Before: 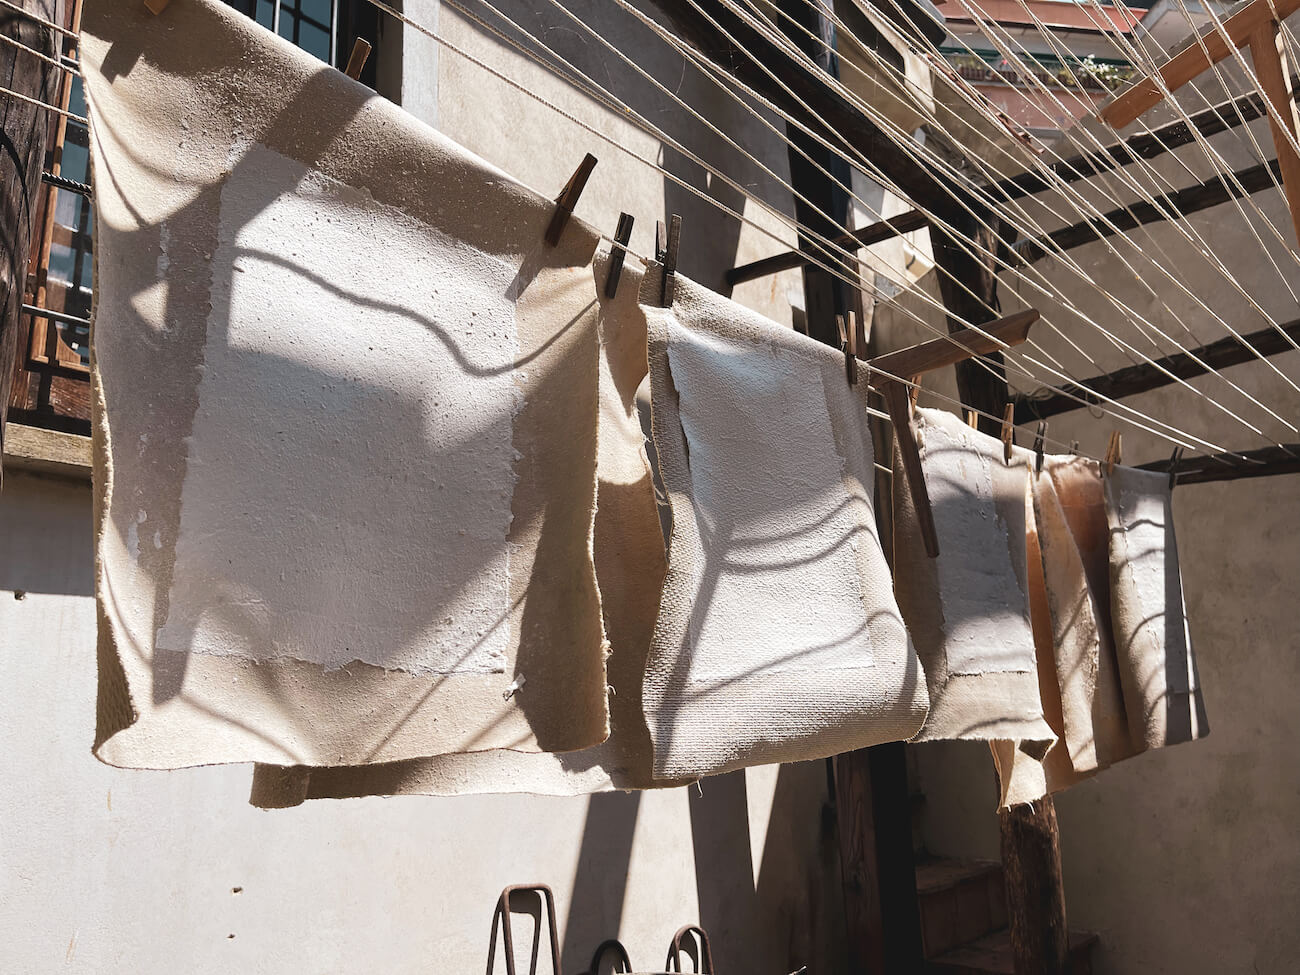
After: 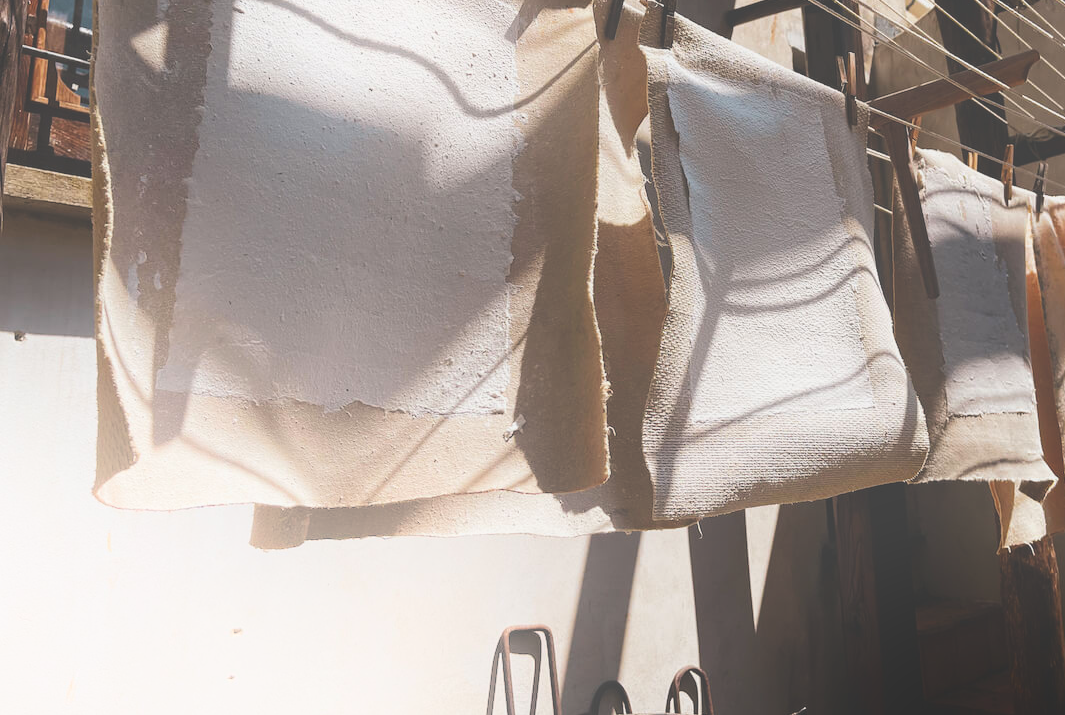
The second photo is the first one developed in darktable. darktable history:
exposure: black level correction -0.041, exposure 0.063 EV, compensate highlight preservation false
shadows and highlights: shadows -89.17, highlights 90.43, soften with gaussian
crop: top 26.574%, right 18.014%
color balance rgb: perceptual saturation grading › global saturation 25.374%, contrast -9.865%
